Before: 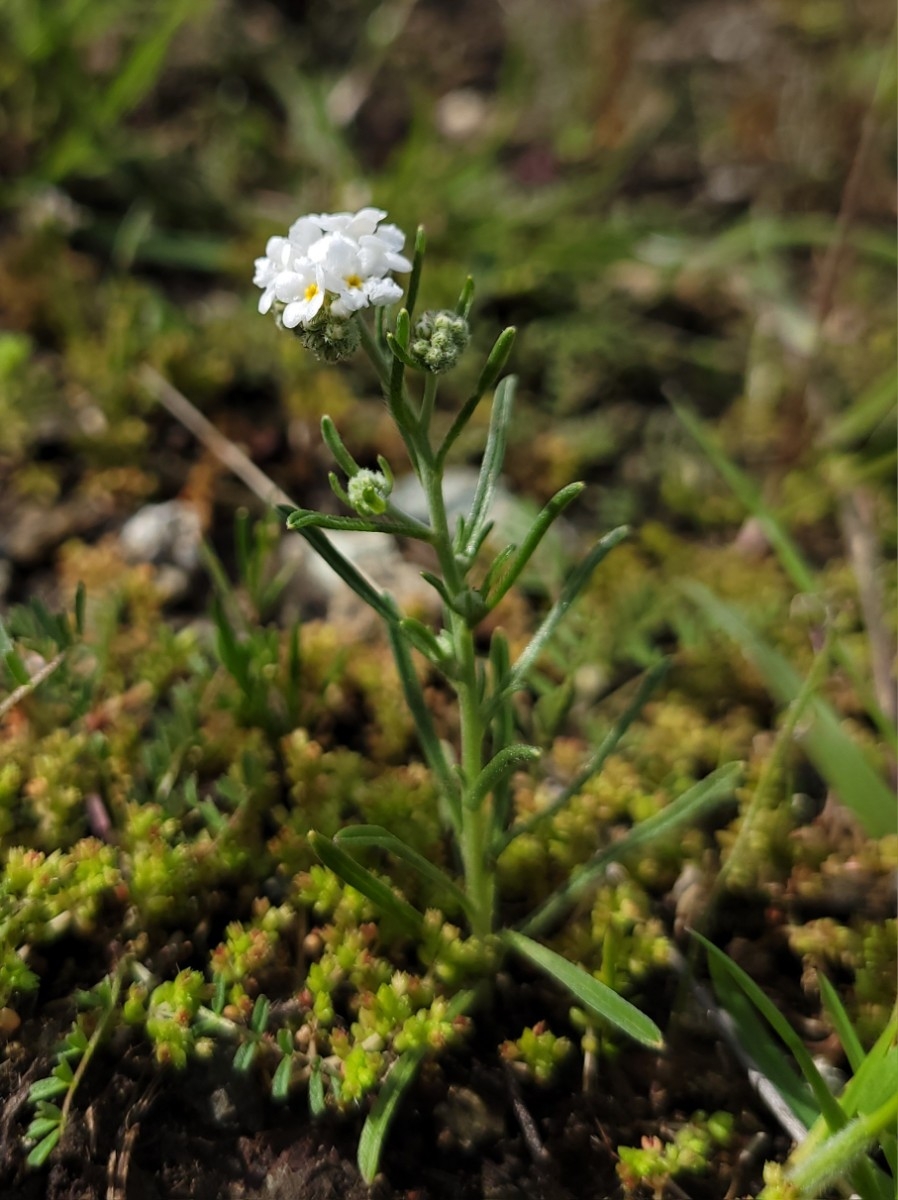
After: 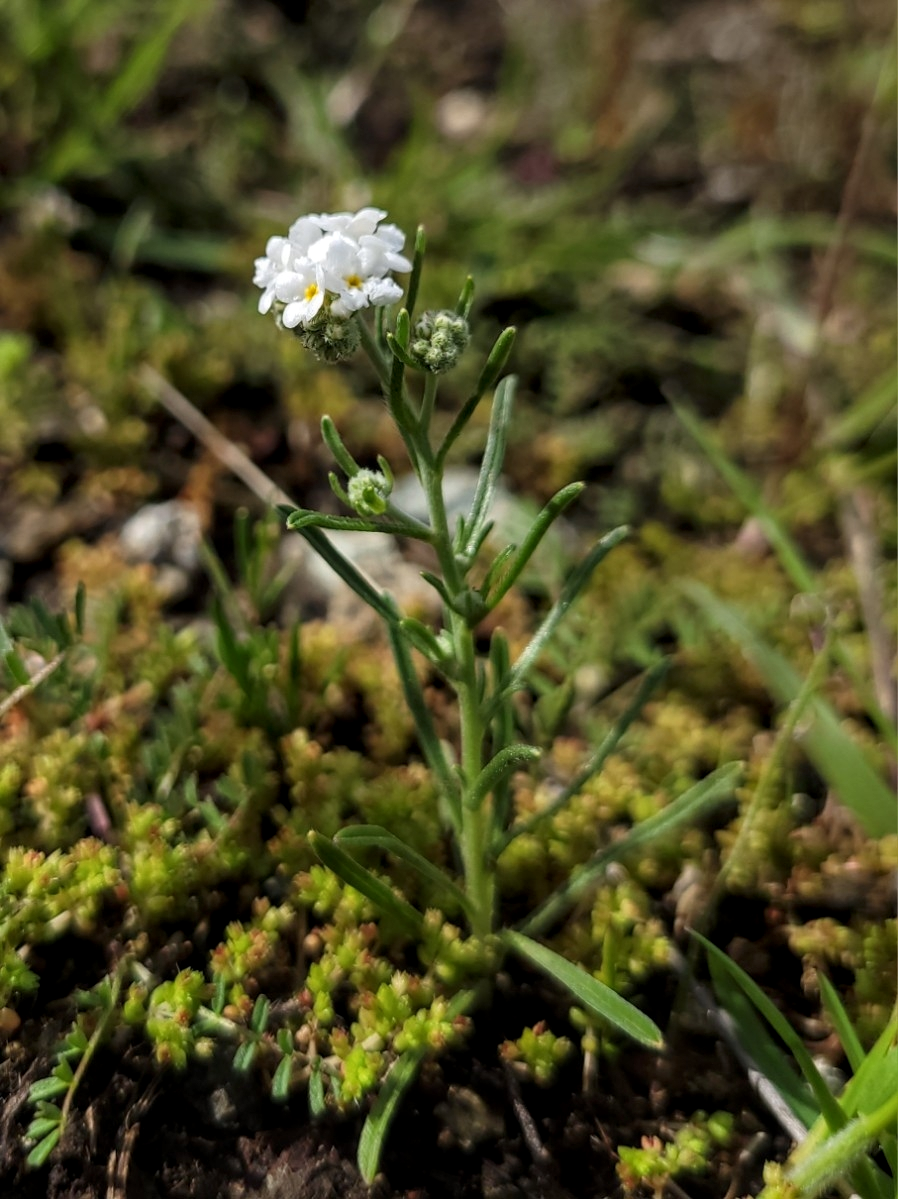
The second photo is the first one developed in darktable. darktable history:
local contrast: on, module defaults
crop: bottom 0.069%
